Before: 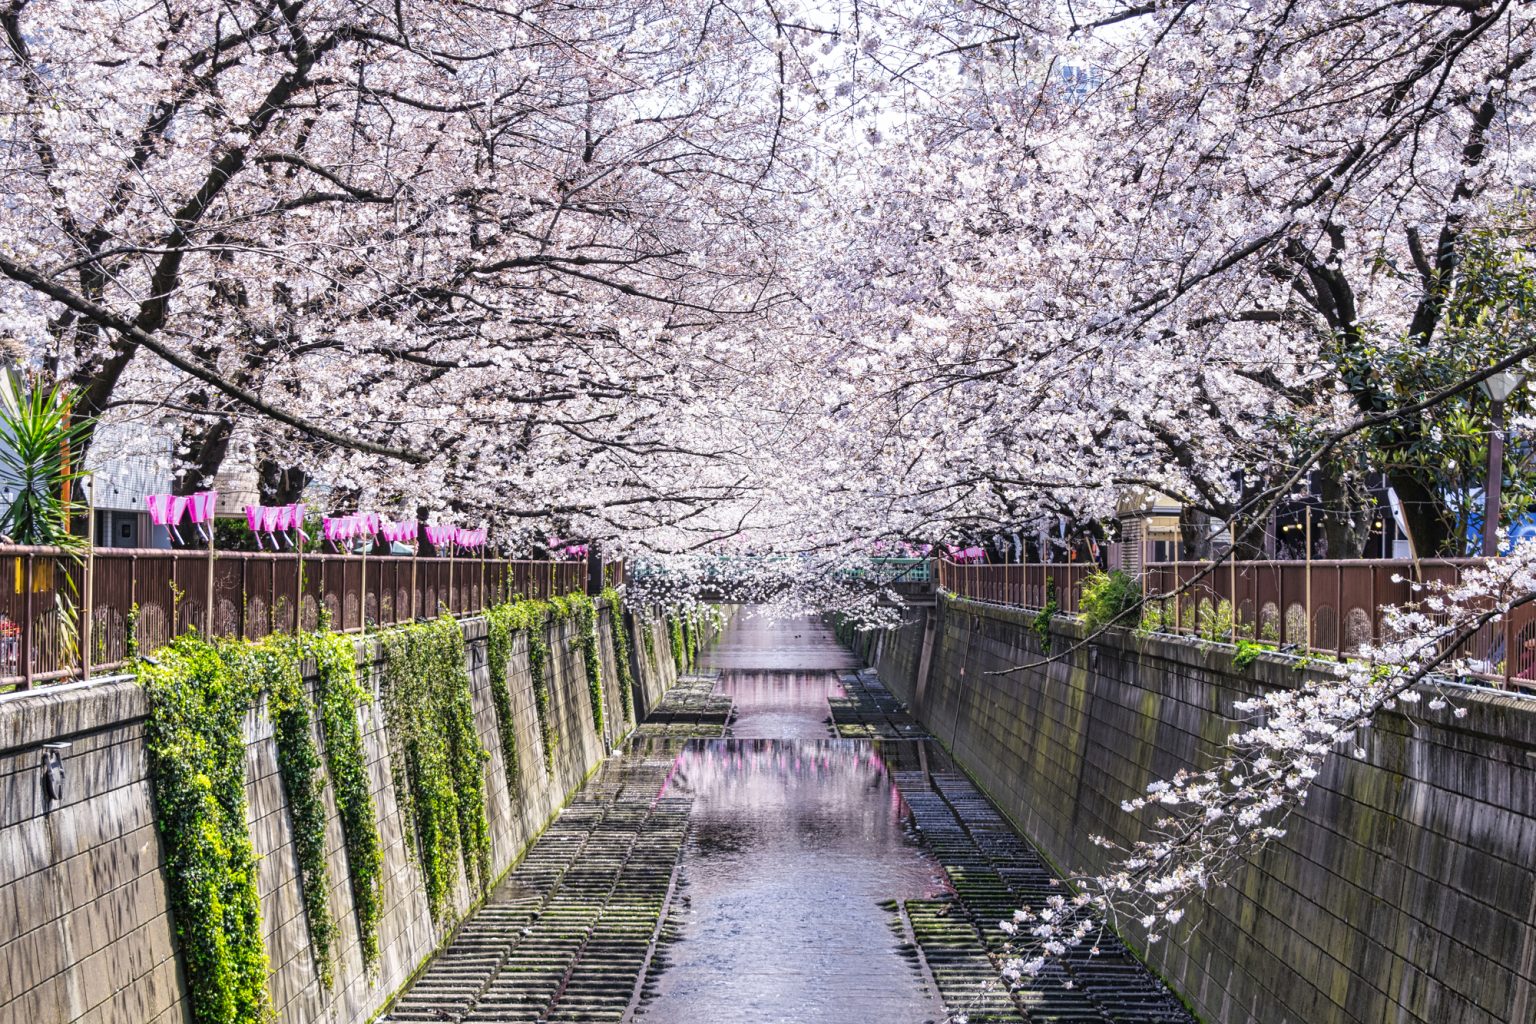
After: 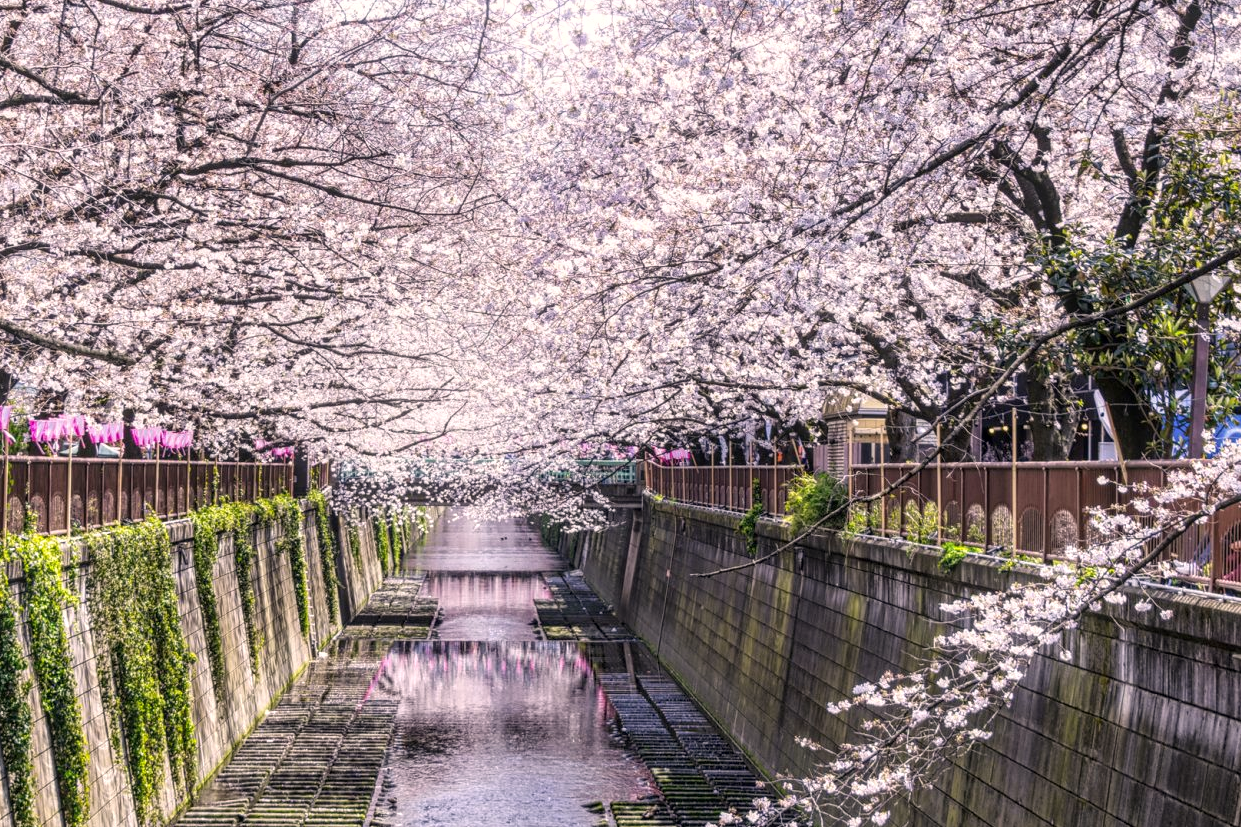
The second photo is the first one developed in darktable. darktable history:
color correction: highlights a* 5.81, highlights b* 4.84
bloom: size 9%, threshold 100%, strength 7%
crop: left 19.159%, top 9.58%, bottom 9.58%
local contrast: on, module defaults
tone equalizer: on, module defaults
